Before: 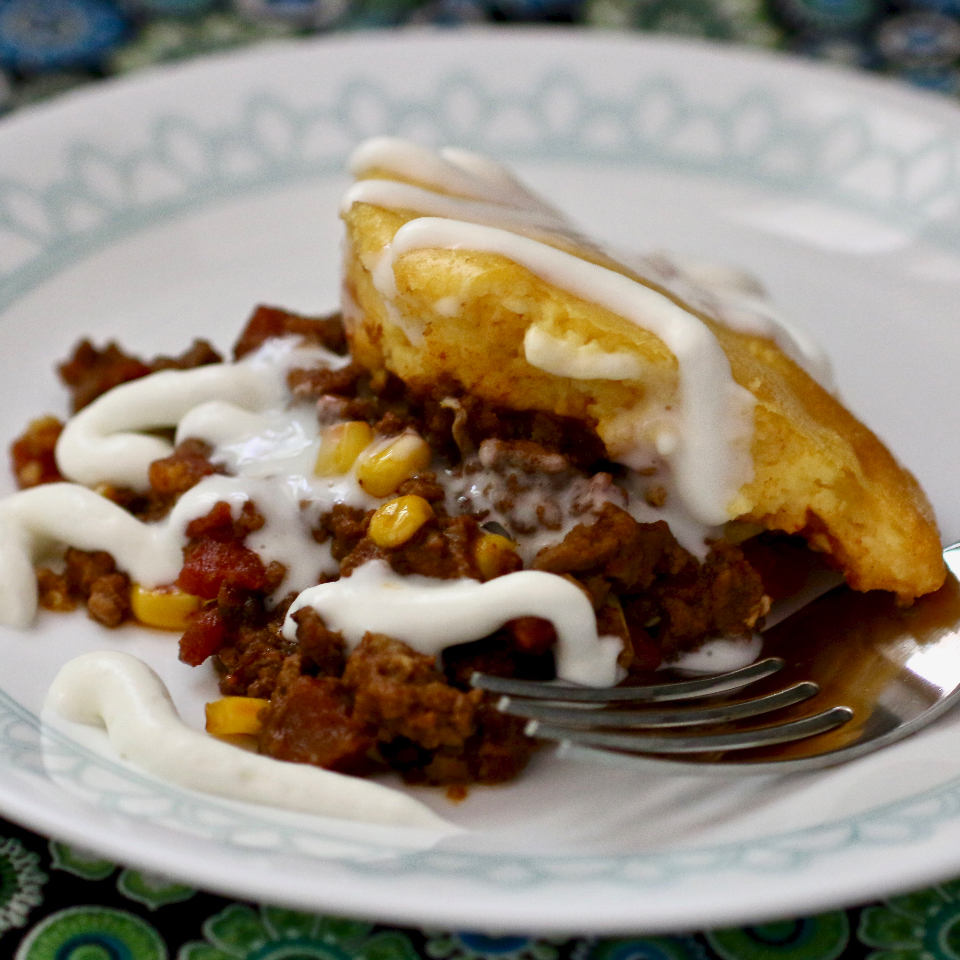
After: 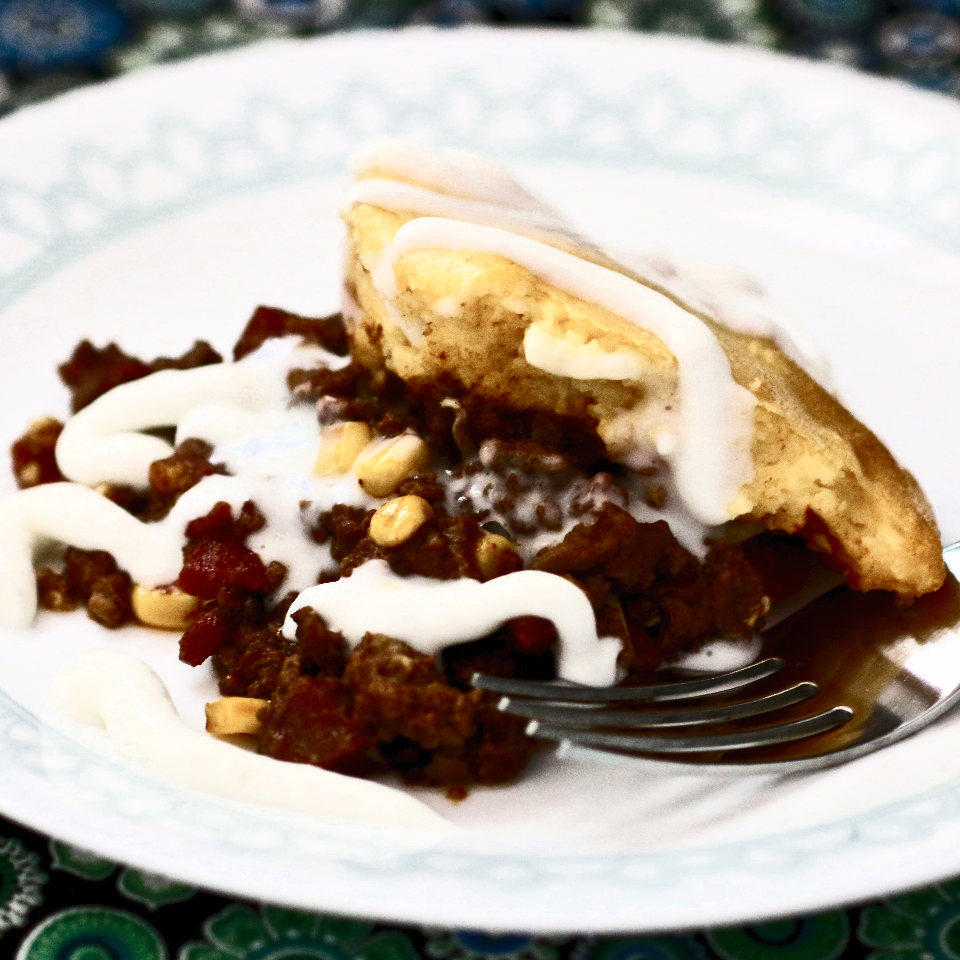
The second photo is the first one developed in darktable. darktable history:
color zones: curves: ch0 [(0, 0.5) (0.125, 0.4) (0.25, 0.5) (0.375, 0.4) (0.5, 0.4) (0.625, 0.35) (0.75, 0.35) (0.875, 0.5)]; ch1 [(0, 0.35) (0.125, 0.45) (0.25, 0.35) (0.375, 0.35) (0.5, 0.35) (0.625, 0.35) (0.75, 0.45) (0.875, 0.35)]; ch2 [(0, 0.6) (0.125, 0.5) (0.25, 0.5) (0.375, 0.6) (0.5, 0.6) (0.625, 0.5) (0.75, 0.5) (0.875, 0.5)]
contrast brightness saturation: contrast 0.62, brightness 0.34, saturation 0.14
